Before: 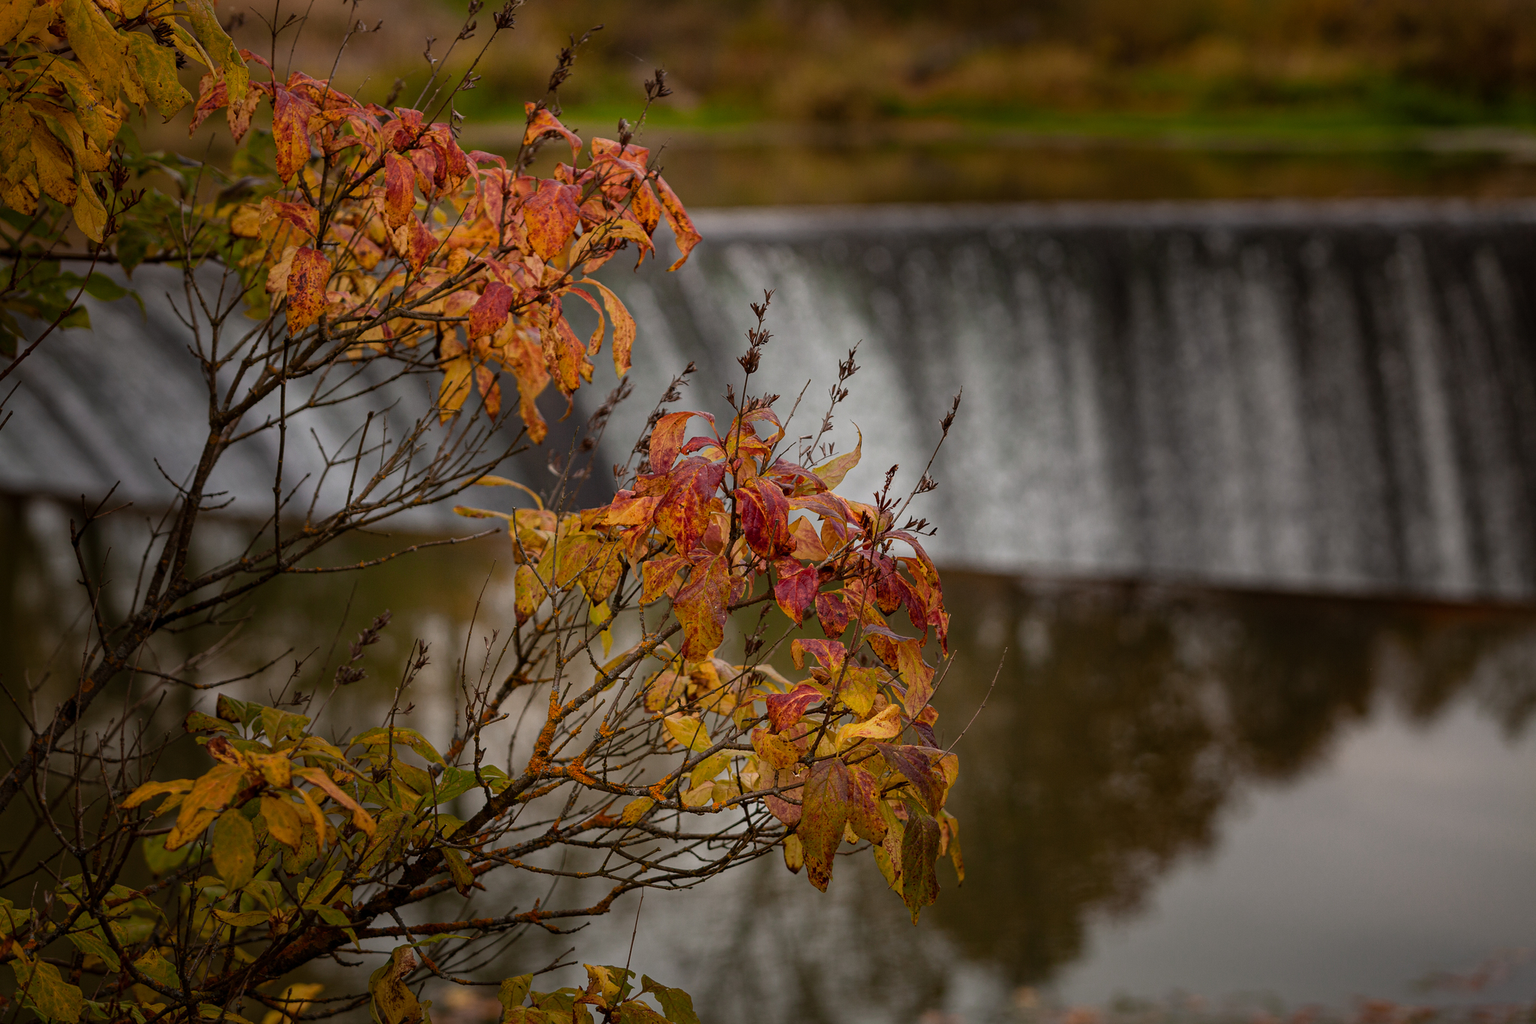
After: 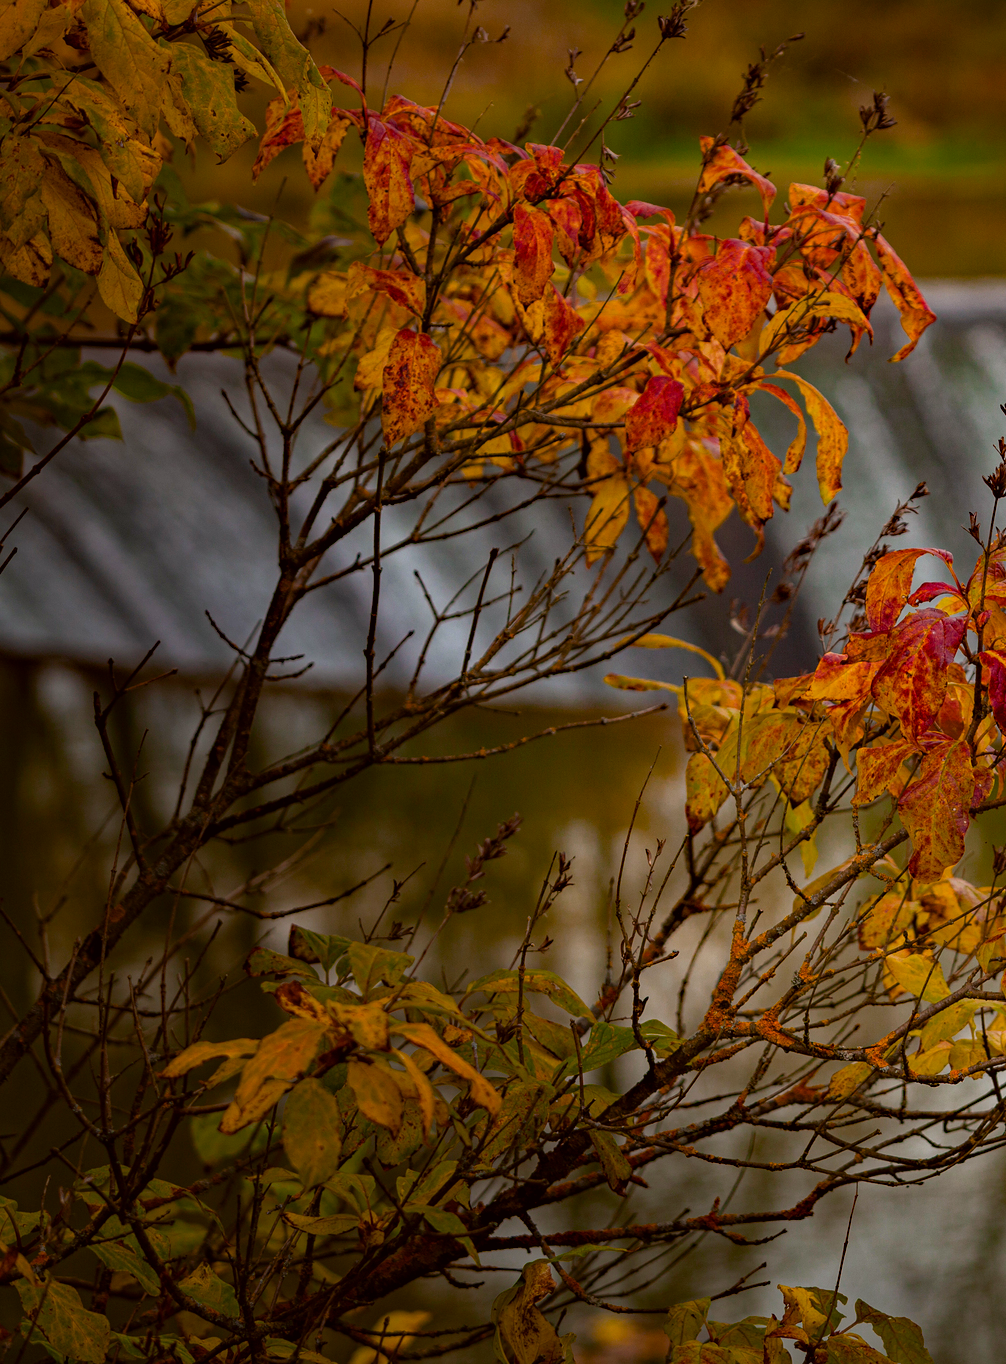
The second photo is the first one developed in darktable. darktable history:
haze removal: strength 0.29, distance 0.25, compatibility mode true, adaptive false
color balance rgb: linear chroma grading › global chroma 15%, perceptual saturation grading › global saturation 30%
crop and rotate: left 0%, top 0%, right 50.845%
color correction: highlights a* -2.73, highlights b* -2.09, shadows a* 2.41, shadows b* 2.73
